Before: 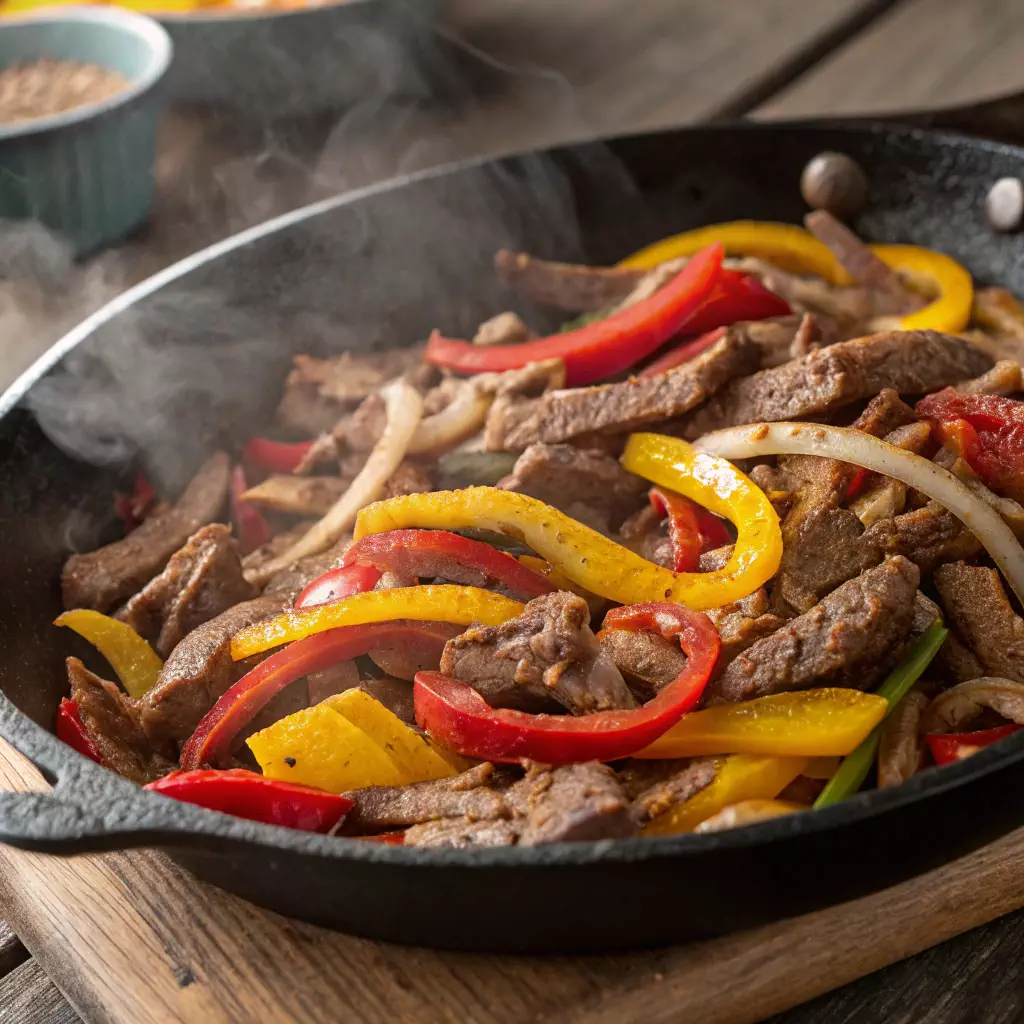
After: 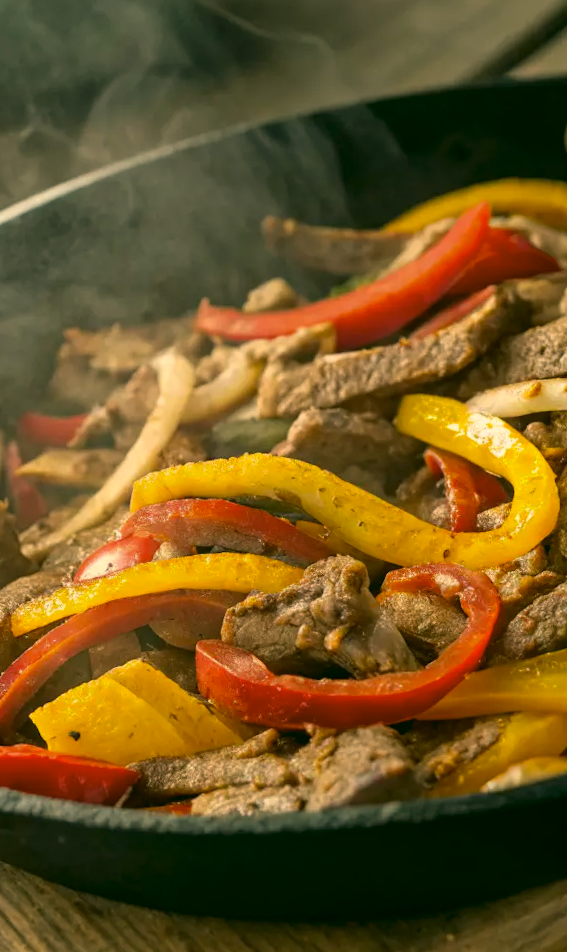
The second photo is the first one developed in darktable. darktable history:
rotate and perspective: rotation -2°, crop left 0.022, crop right 0.978, crop top 0.049, crop bottom 0.951
color correction: highlights a* 5.3, highlights b* 24.26, shadows a* -15.58, shadows b* 4.02
crop: left 21.674%, right 22.086%
